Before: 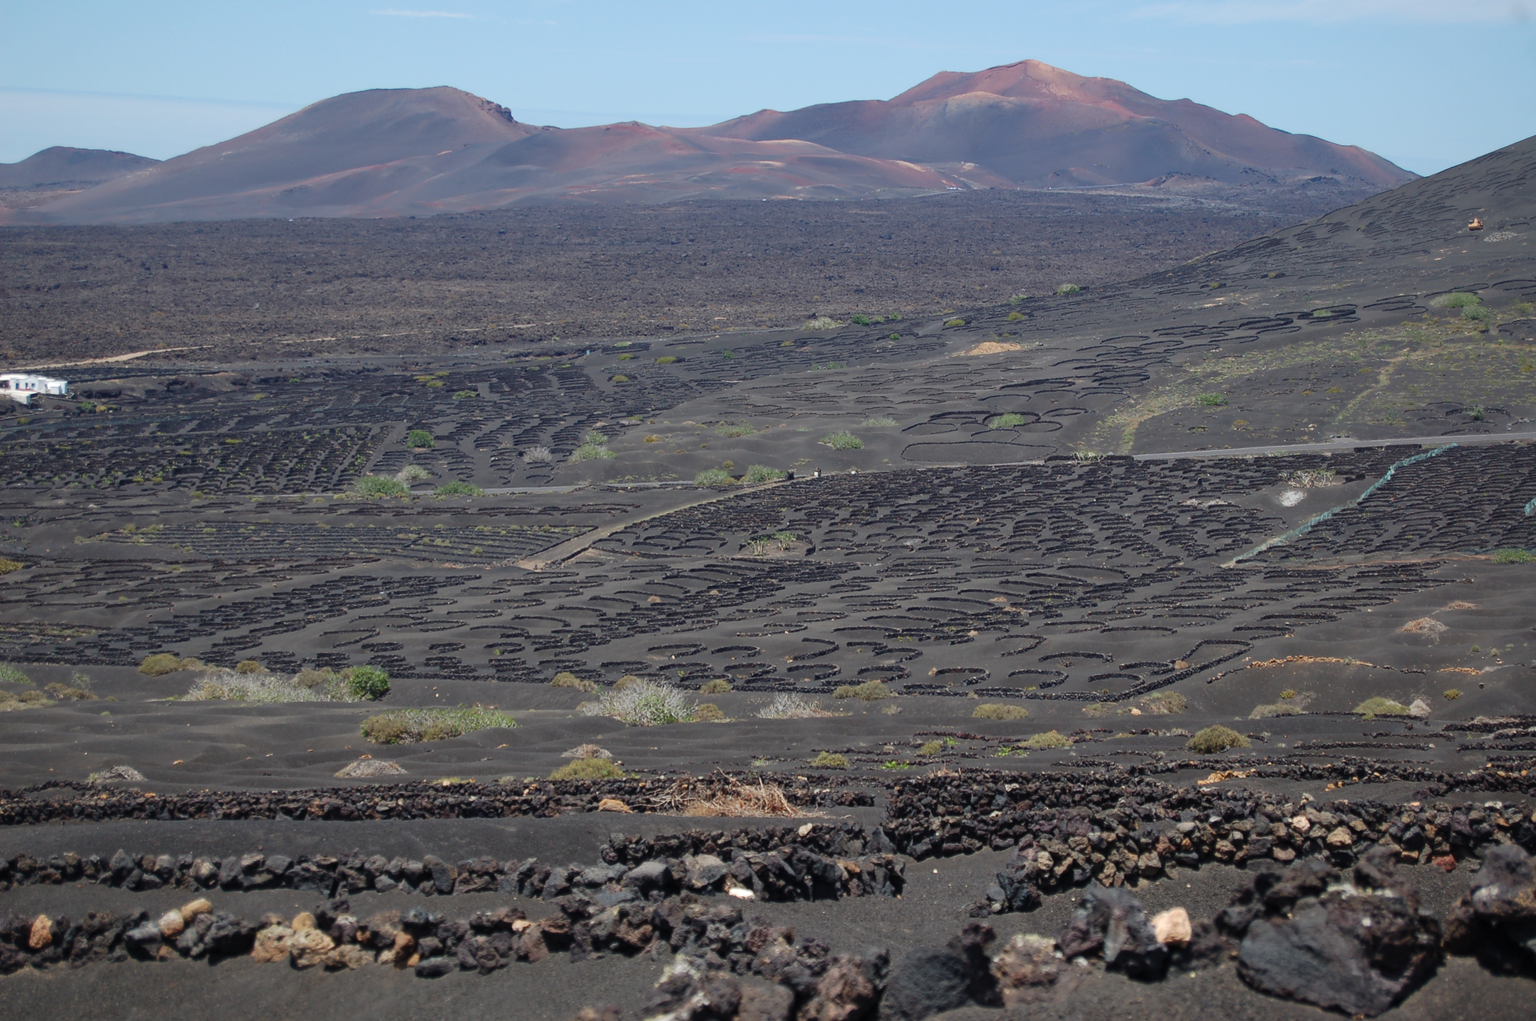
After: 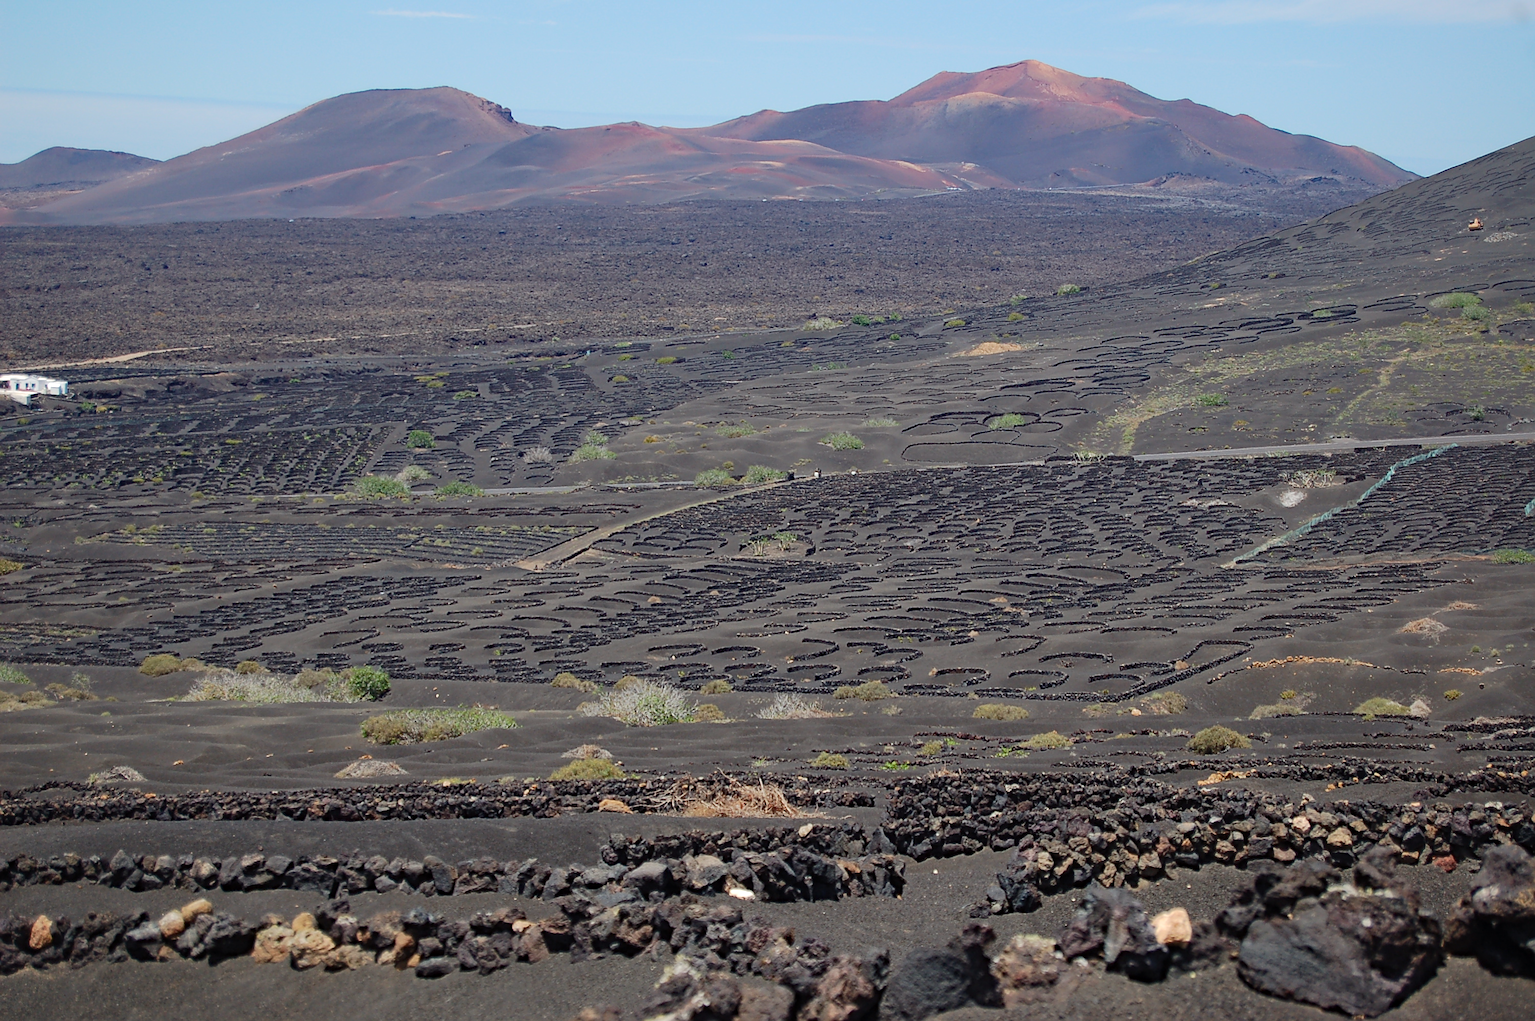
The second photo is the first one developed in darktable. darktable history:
sharpen: on, module defaults
haze removal: compatibility mode true, adaptive false
base curve: curves: ch0 [(0, 0) (0.262, 0.32) (0.722, 0.705) (1, 1)], exposure shift 0.01
